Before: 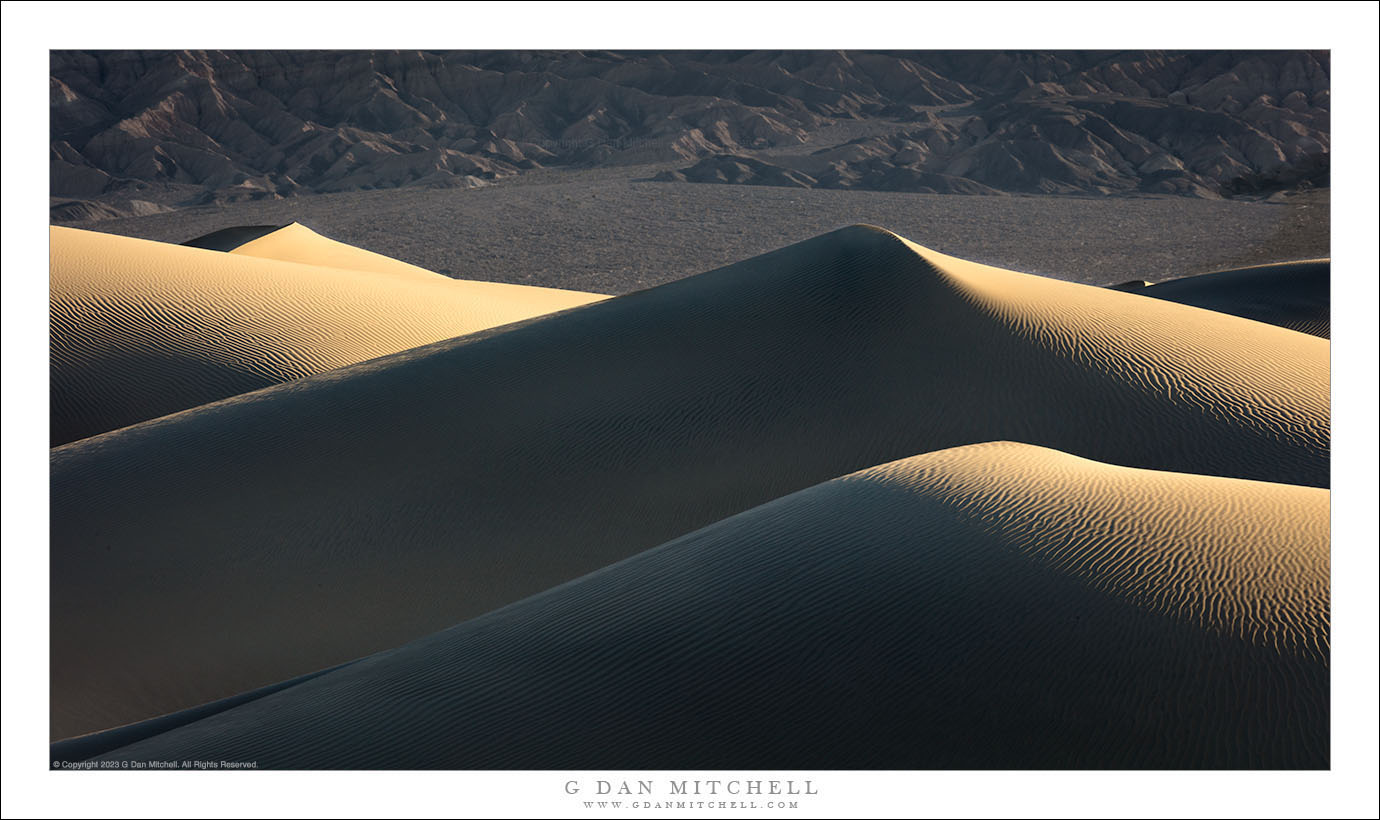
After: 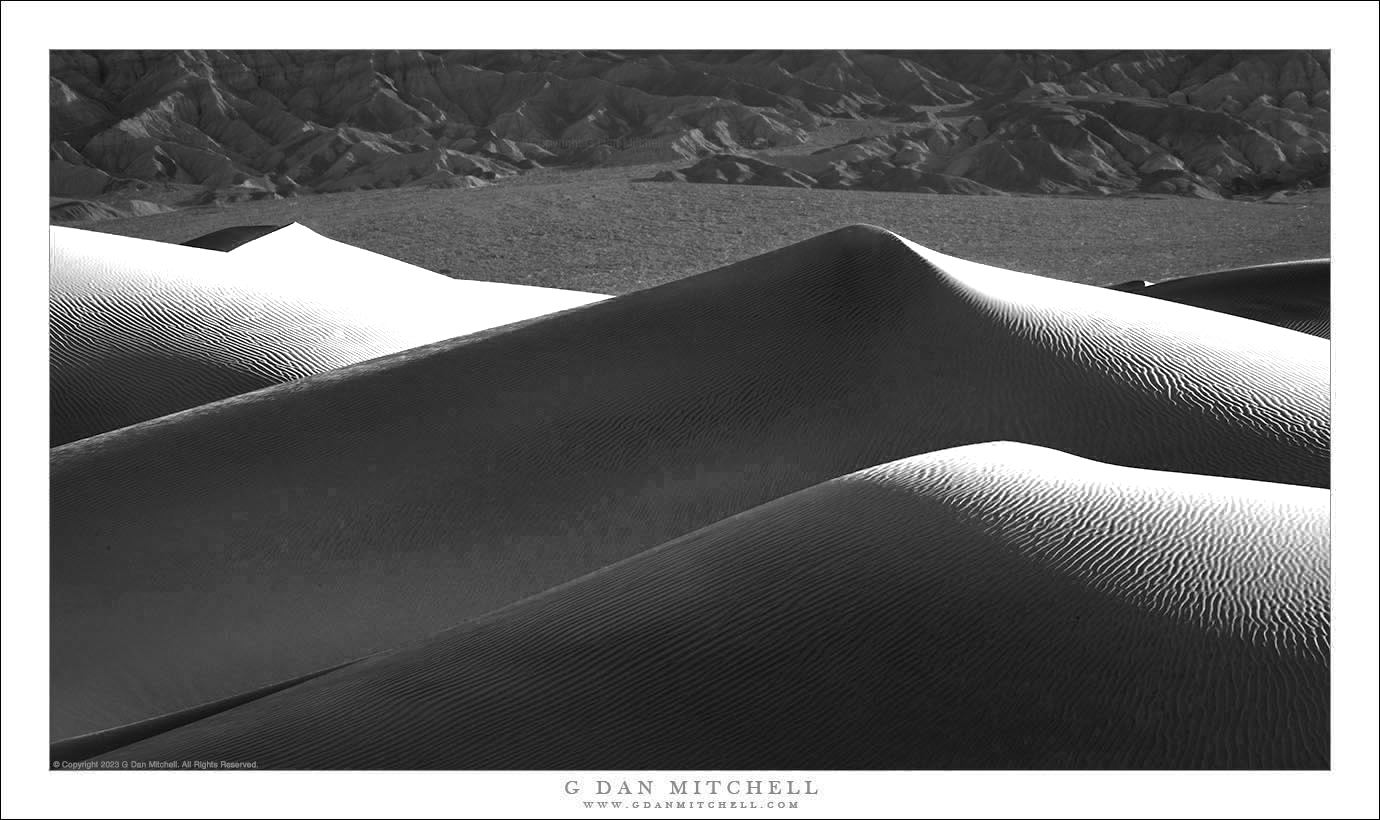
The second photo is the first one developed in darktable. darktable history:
shadows and highlights: on, module defaults
color zones: curves: ch0 [(0, 0.554) (0.146, 0.662) (0.293, 0.86) (0.503, 0.774) (0.637, 0.106) (0.74, 0.072) (0.866, 0.488) (0.998, 0.569)]; ch1 [(0, 0) (0.143, 0) (0.286, 0) (0.429, 0) (0.571, 0) (0.714, 0) (0.857, 0)]
local contrast: mode bilateral grid, contrast 27, coarseness 17, detail 115%, midtone range 0.2
